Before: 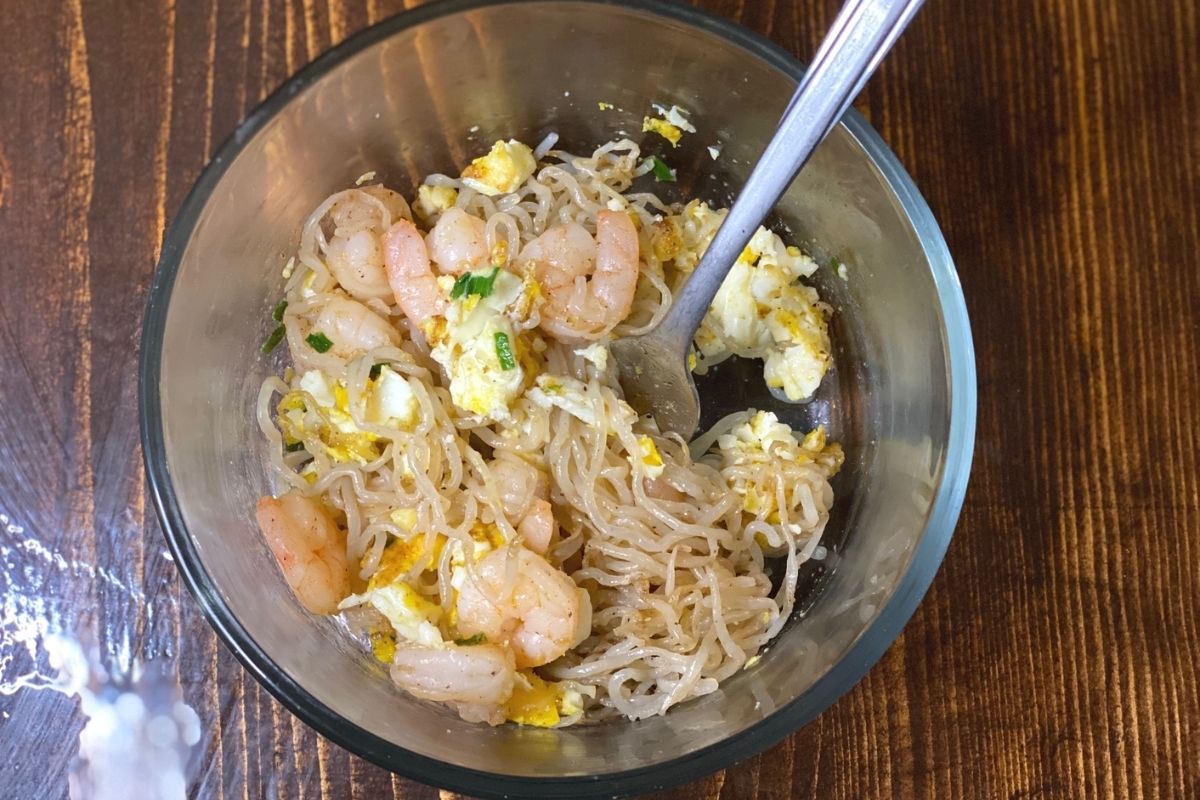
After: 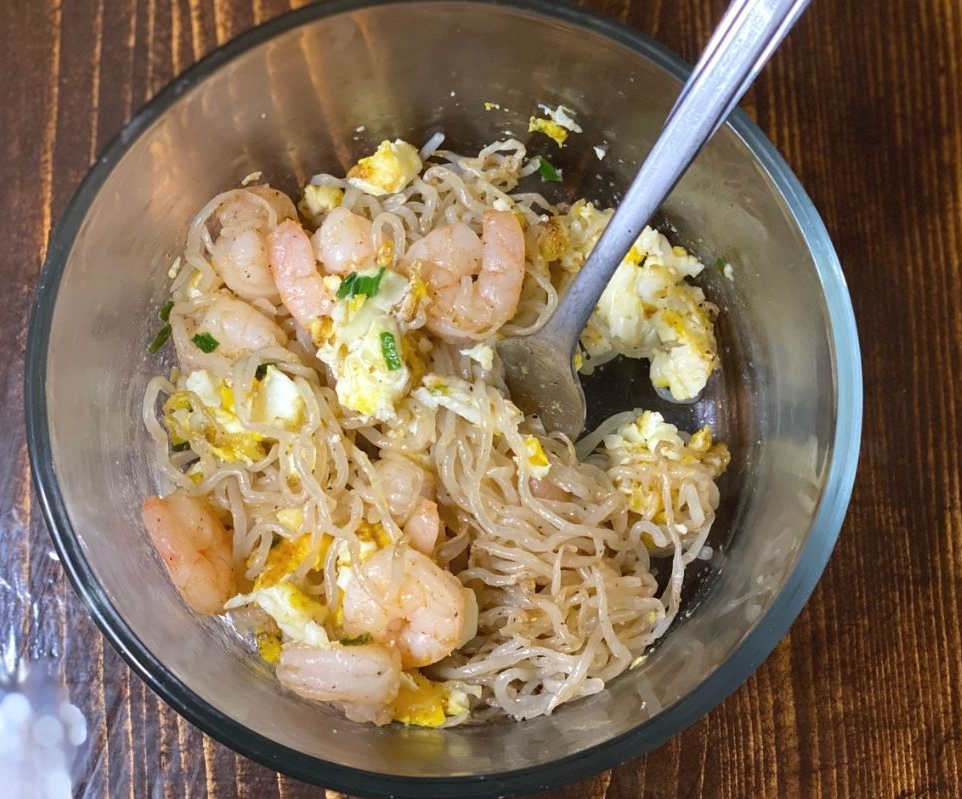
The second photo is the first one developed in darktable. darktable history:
crop and rotate: left 9.576%, right 10.243%
